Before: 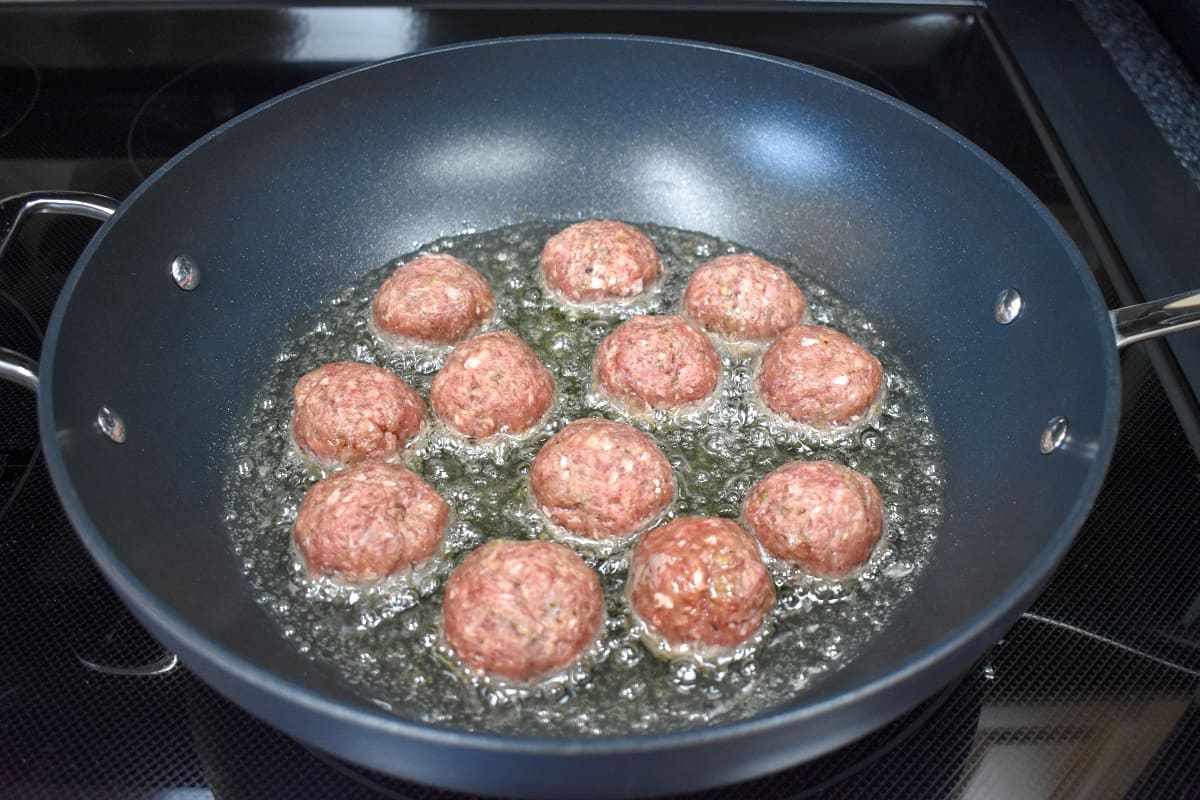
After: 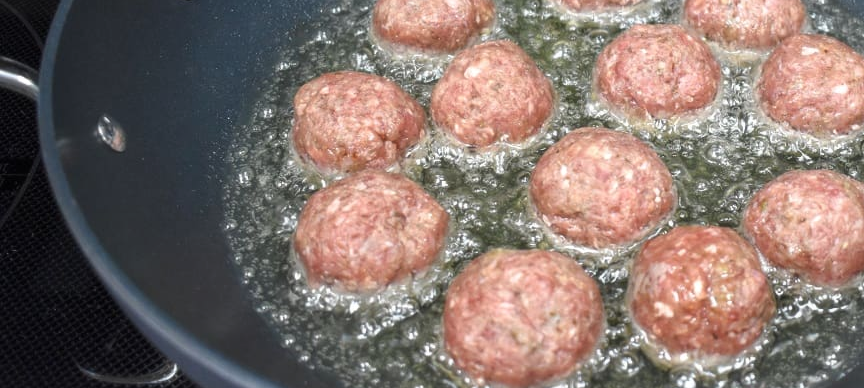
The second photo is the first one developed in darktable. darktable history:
crop: top 36.498%, right 27.964%, bottom 14.995%
tone equalizer: on, module defaults
soften: size 10%, saturation 50%, brightness 0.2 EV, mix 10%
